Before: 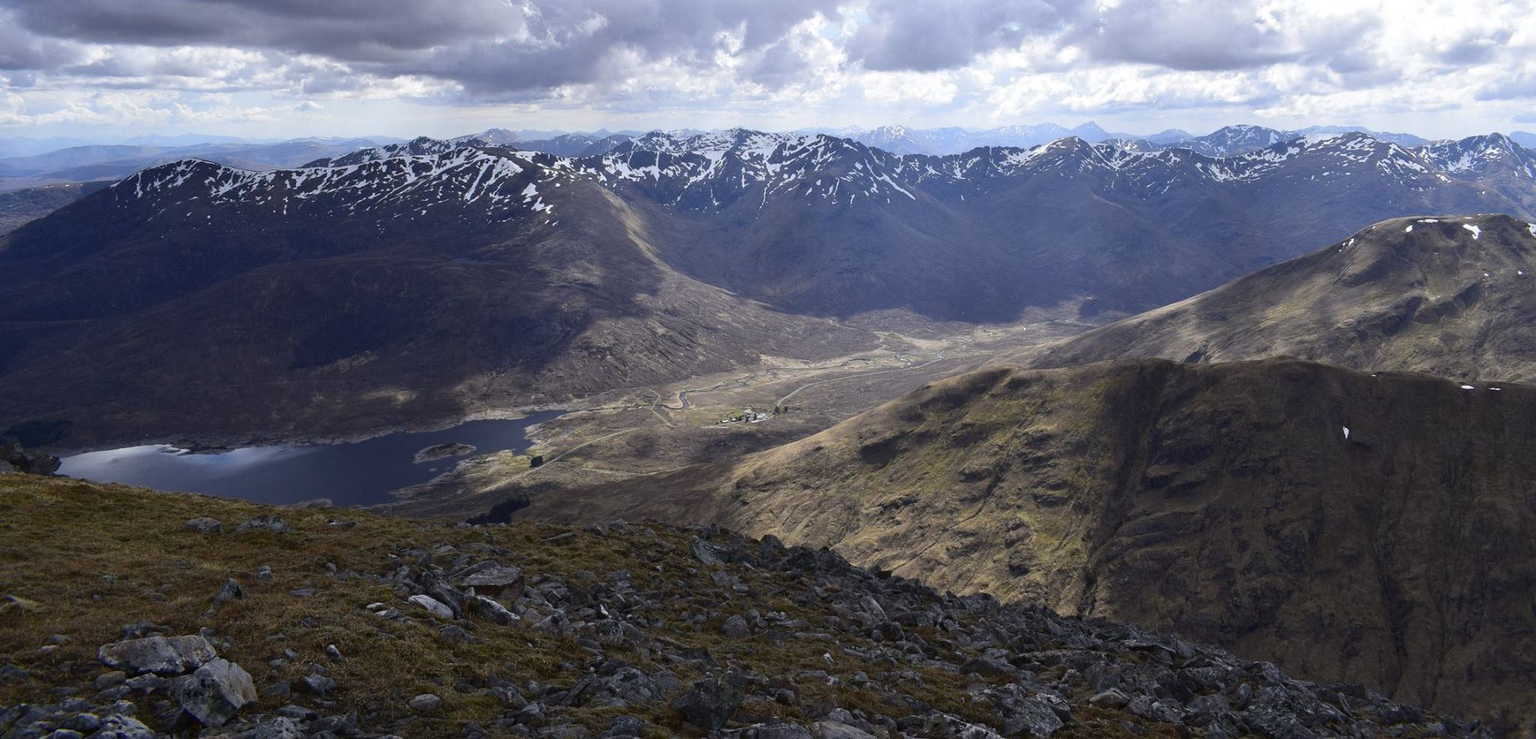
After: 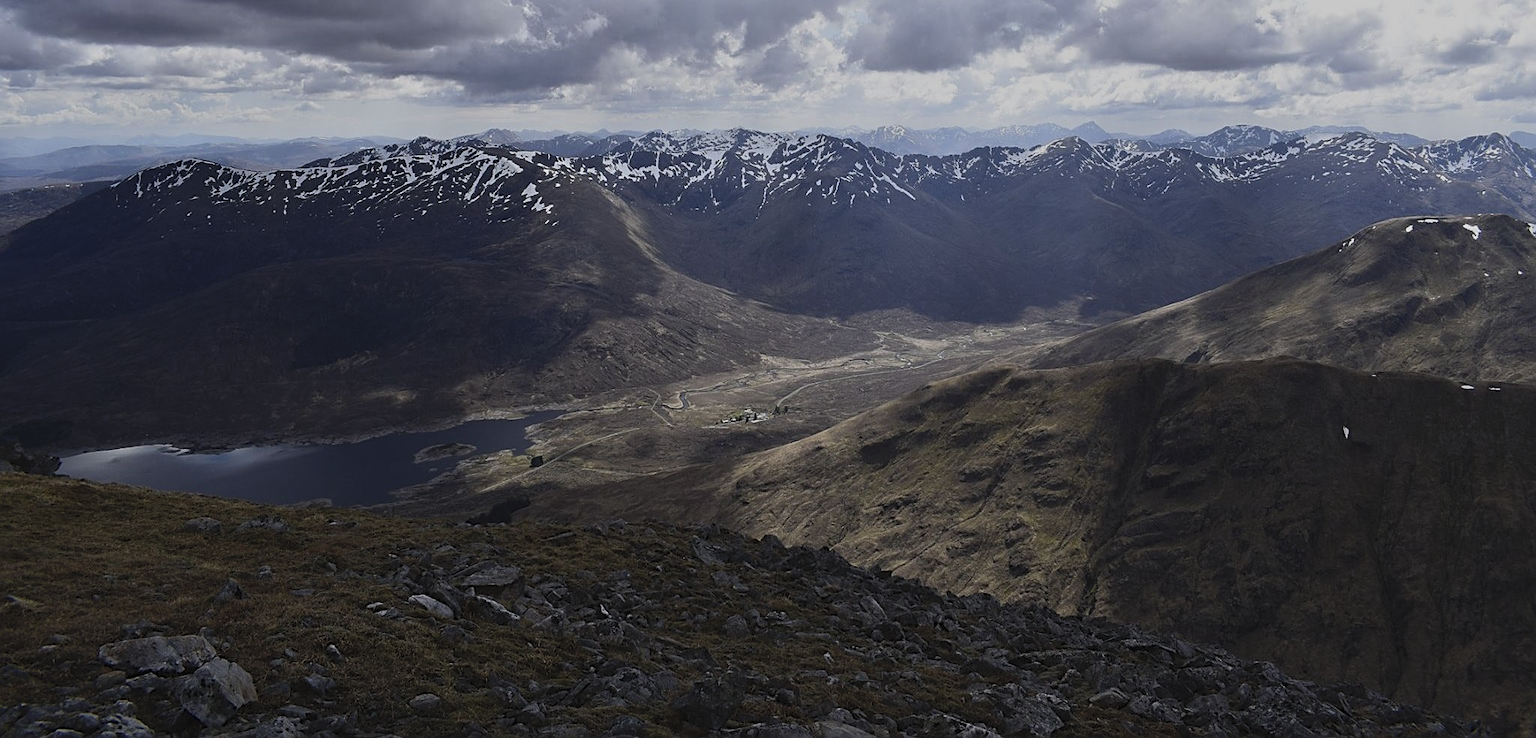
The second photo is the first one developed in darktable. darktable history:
tone equalizer: -8 EV -2 EV, -7 EV -2 EV, -6 EV -2 EV, -5 EV -2 EV, -4 EV -2 EV, -3 EV -2 EV, -2 EV -2 EV, -1 EV -1.63 EV, +0 EV -2 EV
sharpen: on, module defaults
contrast brightness saturation: contrast 0.39, brightness 0.53
